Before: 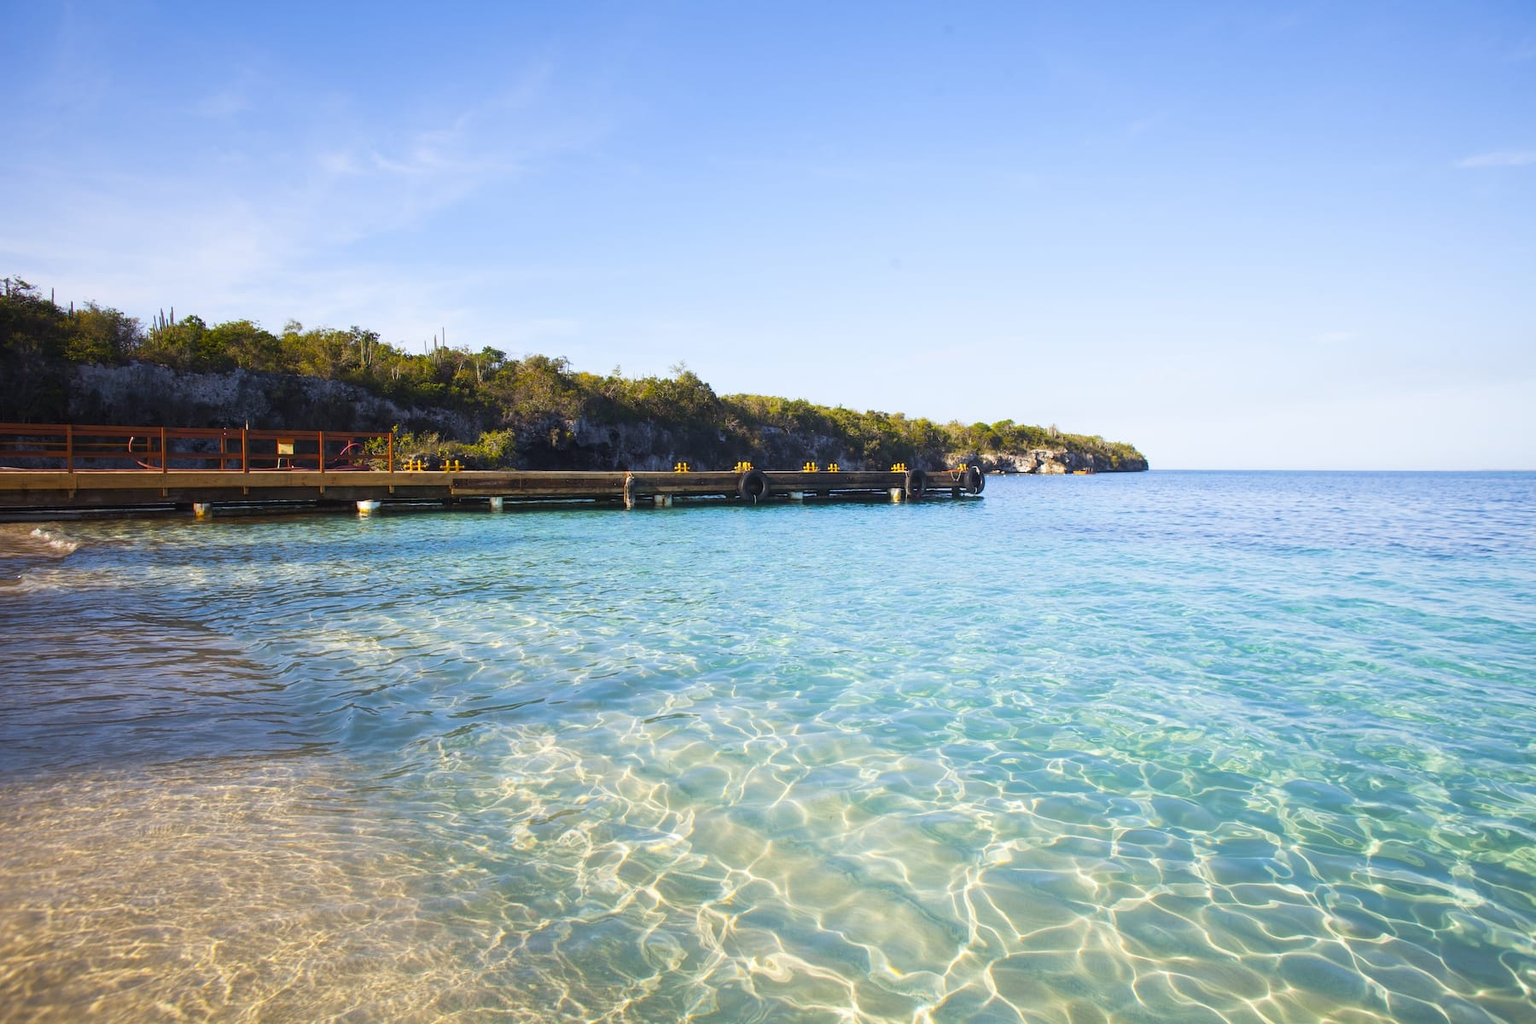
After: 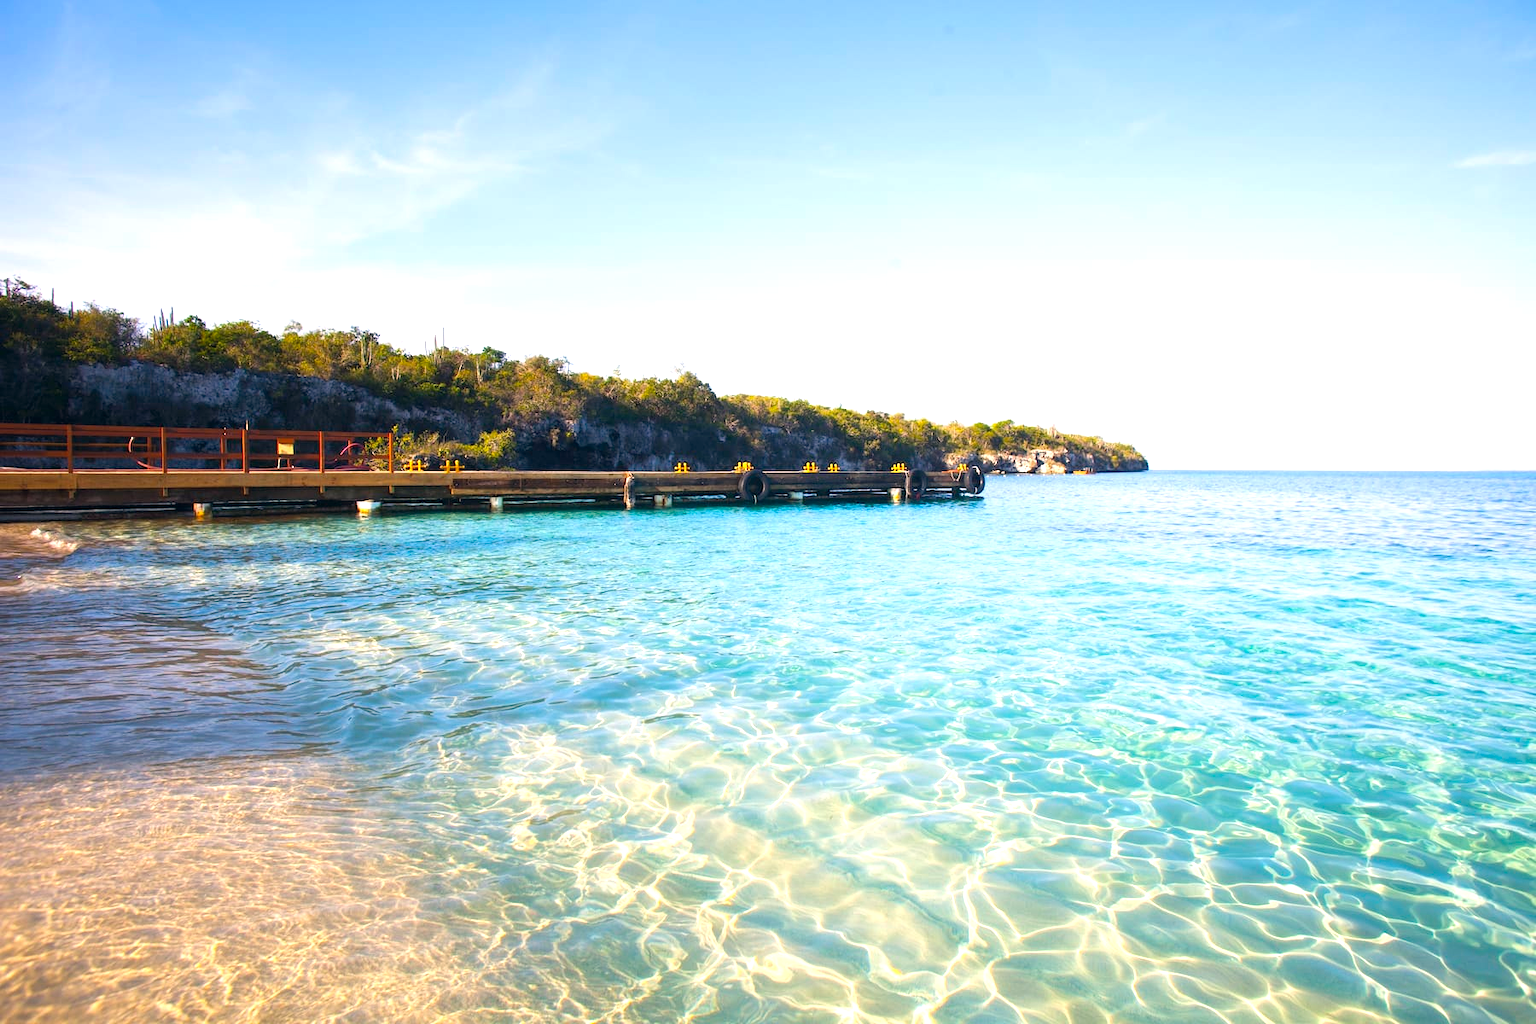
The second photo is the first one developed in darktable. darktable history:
exposure: exposure 0.64 EV, compensate highlight preservation false
color correction: highlights a* 5.38, highlights b* 5.3, shadows a* -4.26, shadows b* -5.11
